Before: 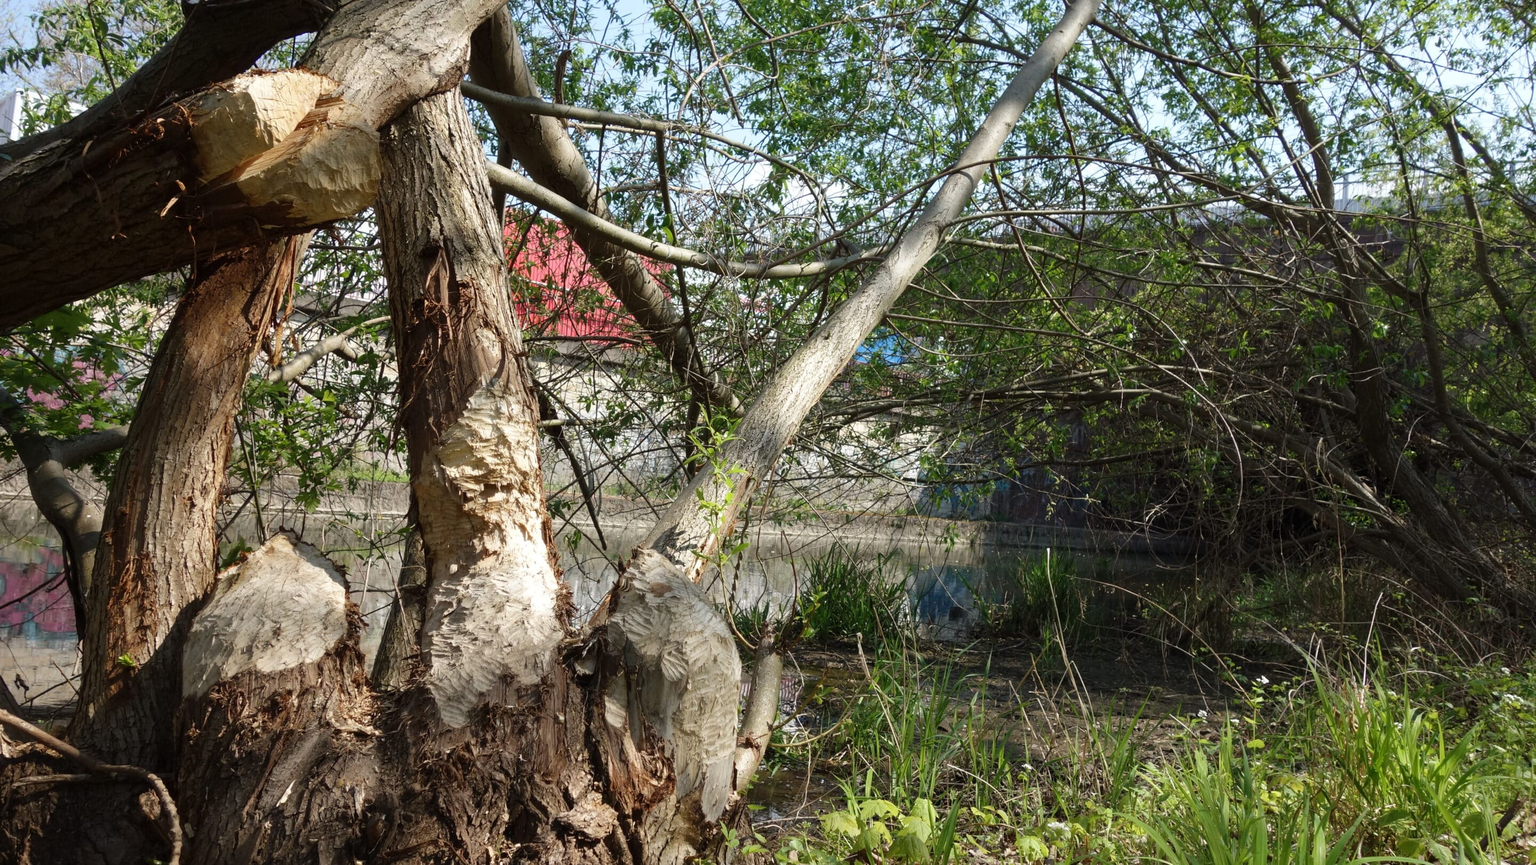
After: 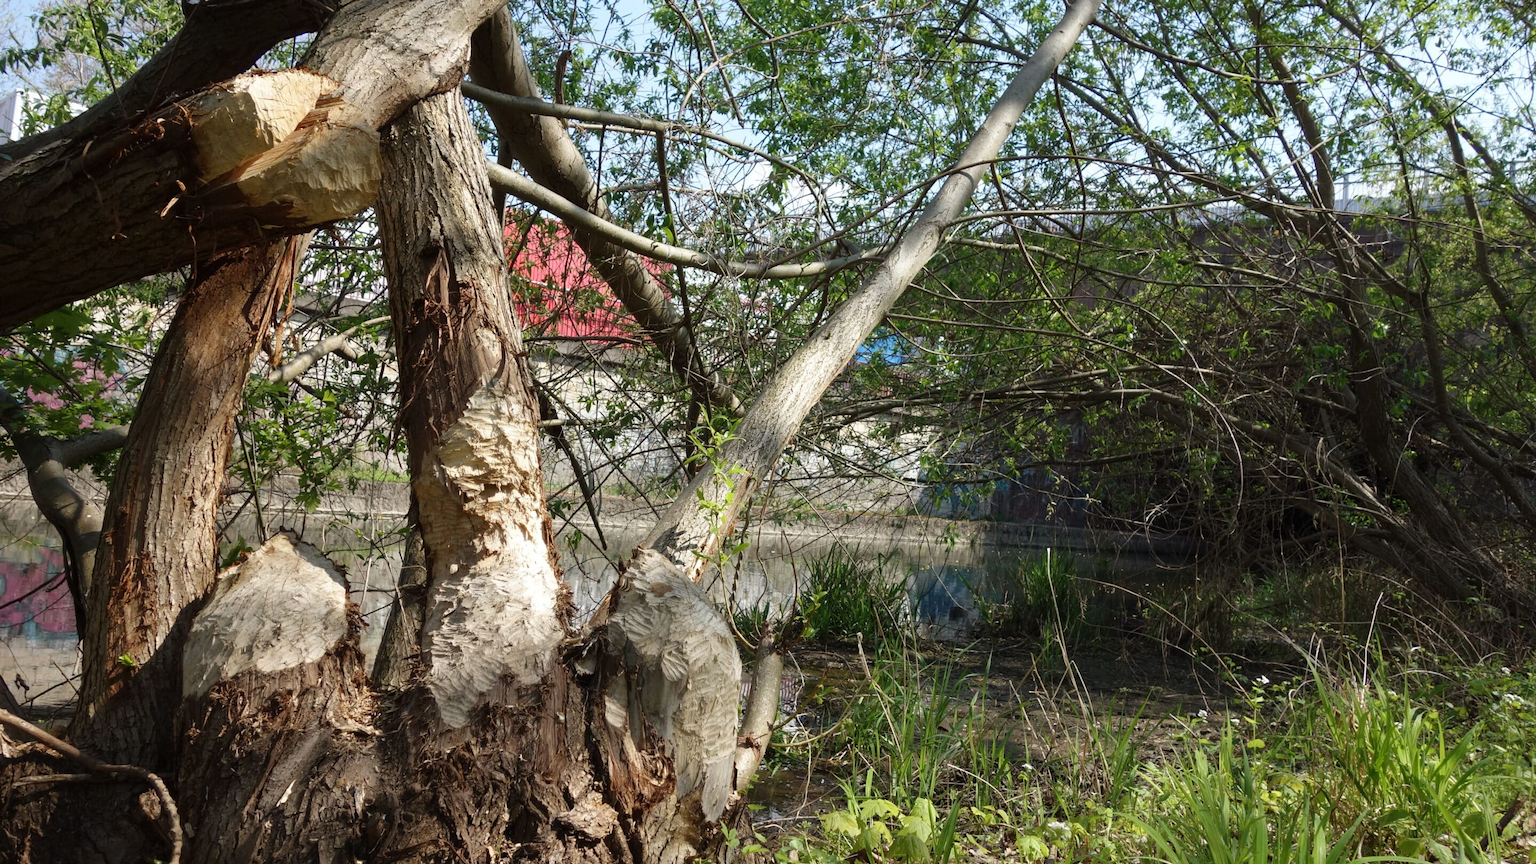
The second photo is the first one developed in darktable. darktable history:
tone equalizer: -8 EV 0.06 EV, smoothing diameter 25%, edges refinement/feathering 10, preserve details guided filter
